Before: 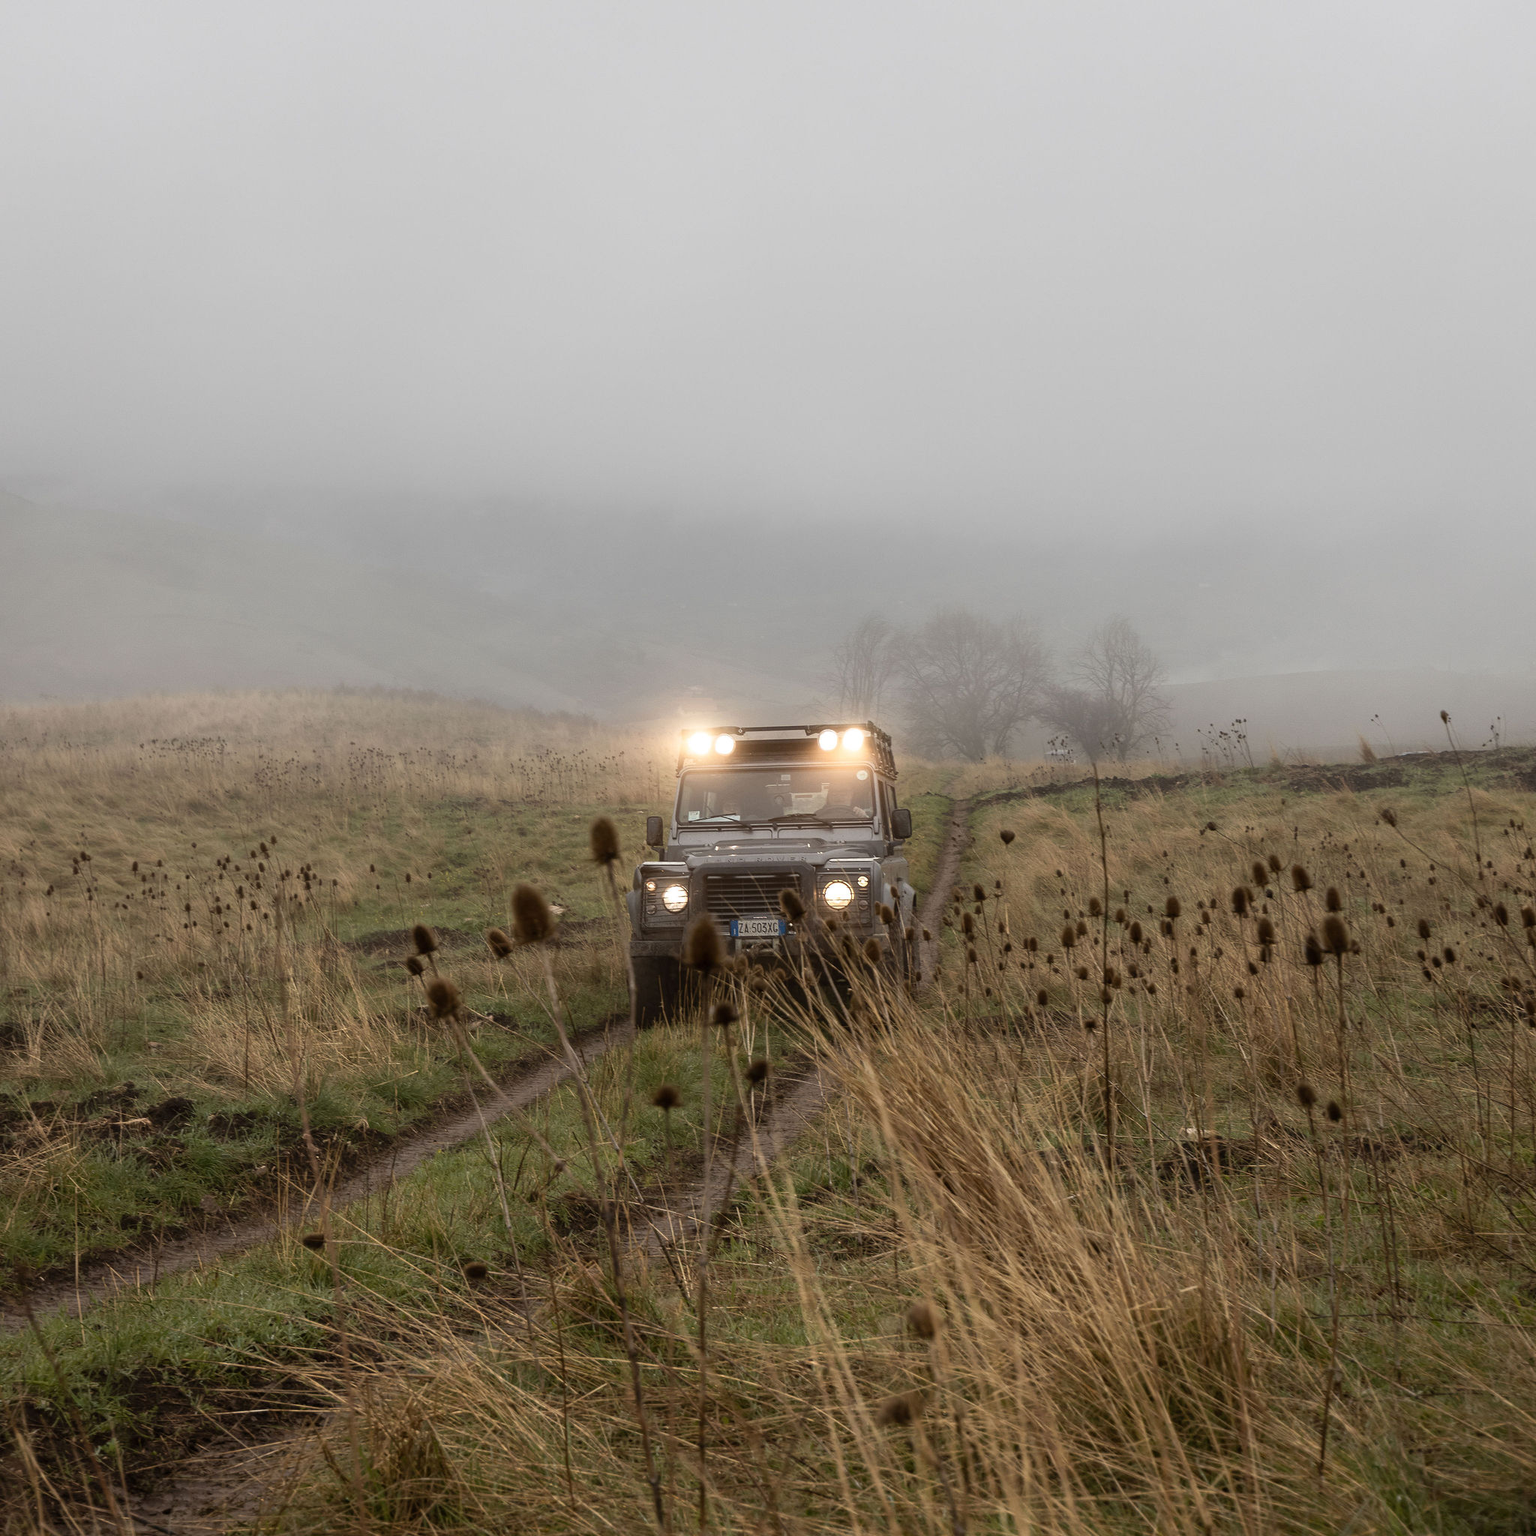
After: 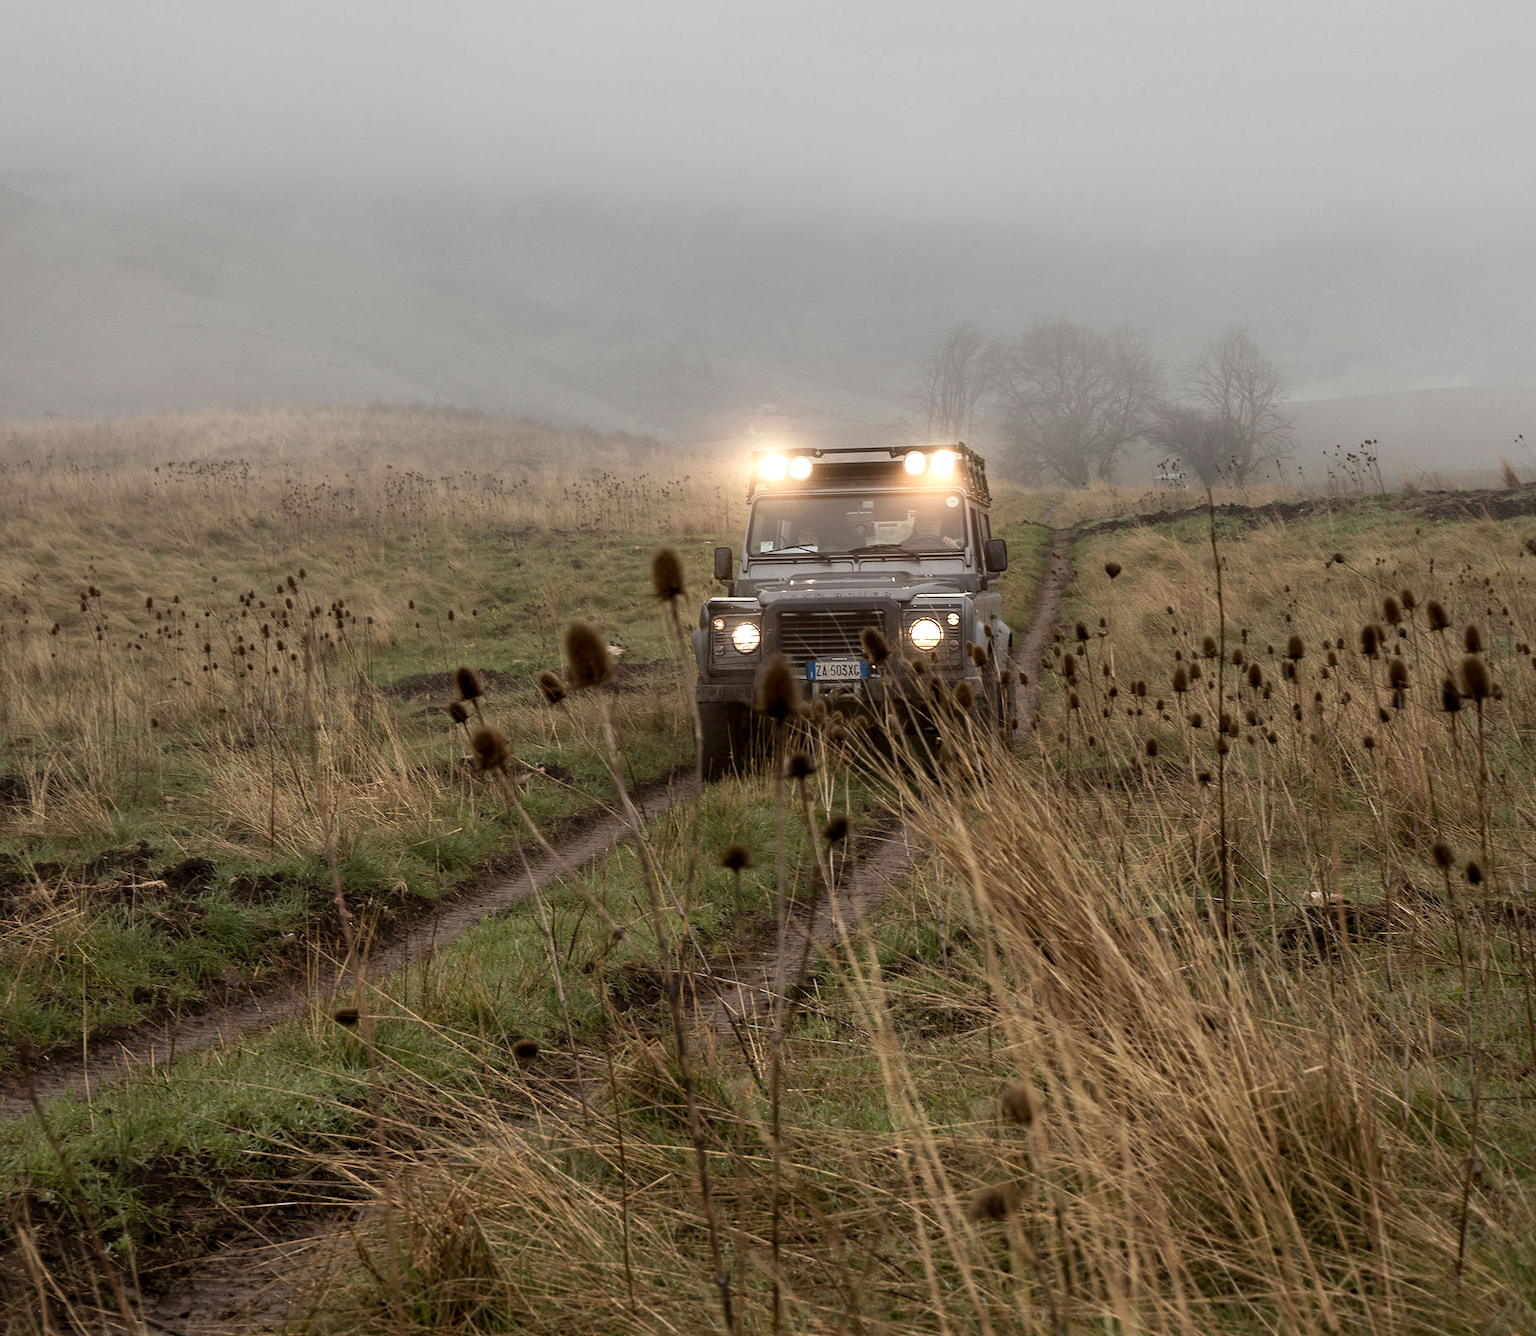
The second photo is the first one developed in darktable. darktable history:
crop: top 20.916%, right 9.437%, bottom 0.316%
contrast equalizer: octaves 7, y [[0.6 ×6], [0.55 ×6], [0 ×6], [0 ×6], [0 ×6]], mix 0.3
